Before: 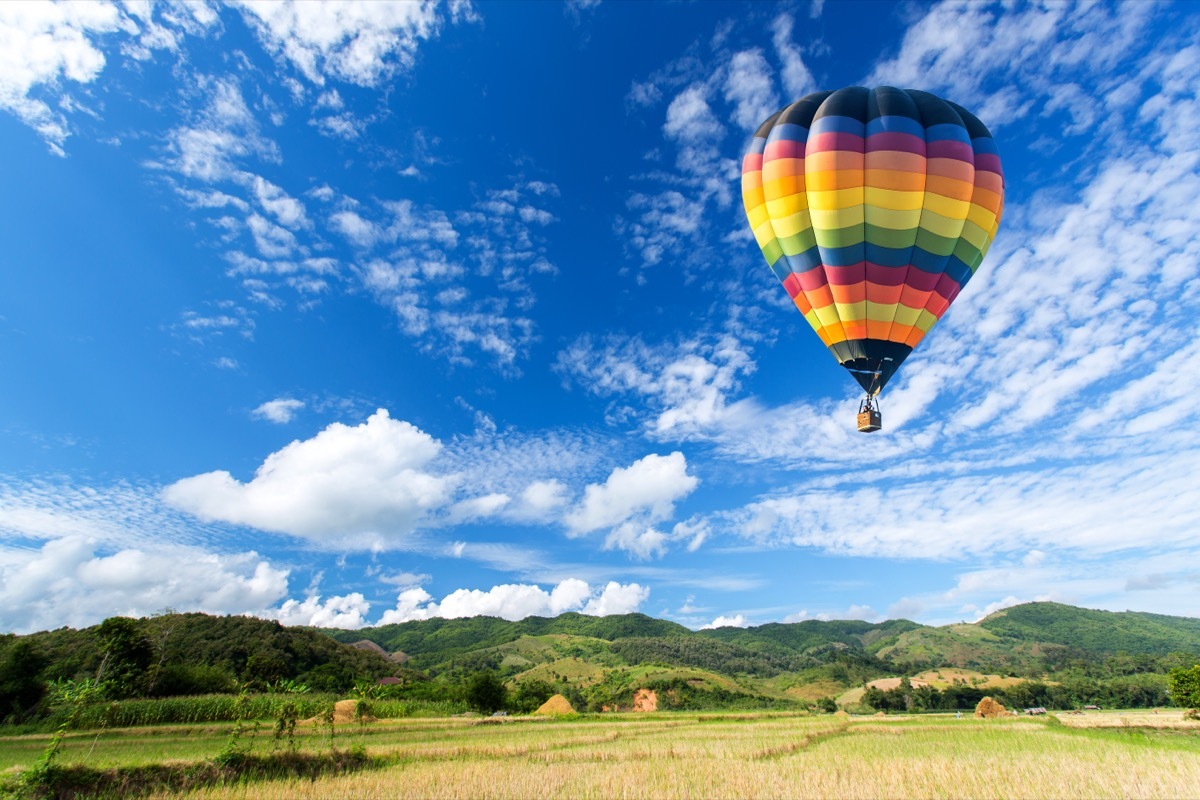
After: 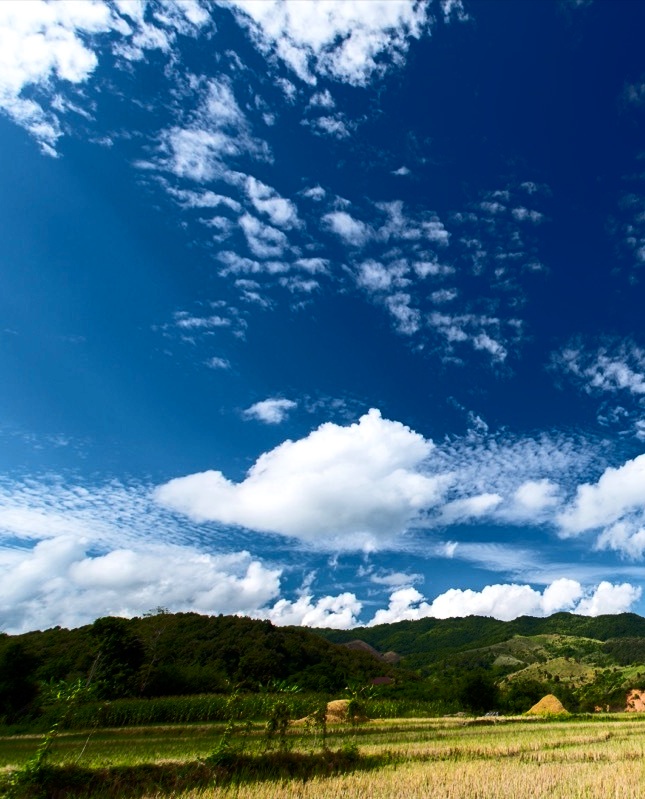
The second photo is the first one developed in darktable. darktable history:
color balance rgb: linear chroma grading › global chroma 13.398%, perceptual saturation grading › global saturation 15.337%, perceptual saturation grading › highlights -19.09%, perceptual saturation grading › shadows 19.159%, perceptual brilliance grading › highlights 1.853%, perceptual brilliance grading › mid-tones -49.577%, perceptual brilliance grading › shadows -50.197%
crop: left 0.679%, right 45.556%, bottom 0.085%
tone curve: curves: ch0 [(0, 0) (0.266, 0.247) (0.741, 0.751) (1, 1)], color space Lab, independent channels, preserve colors none
